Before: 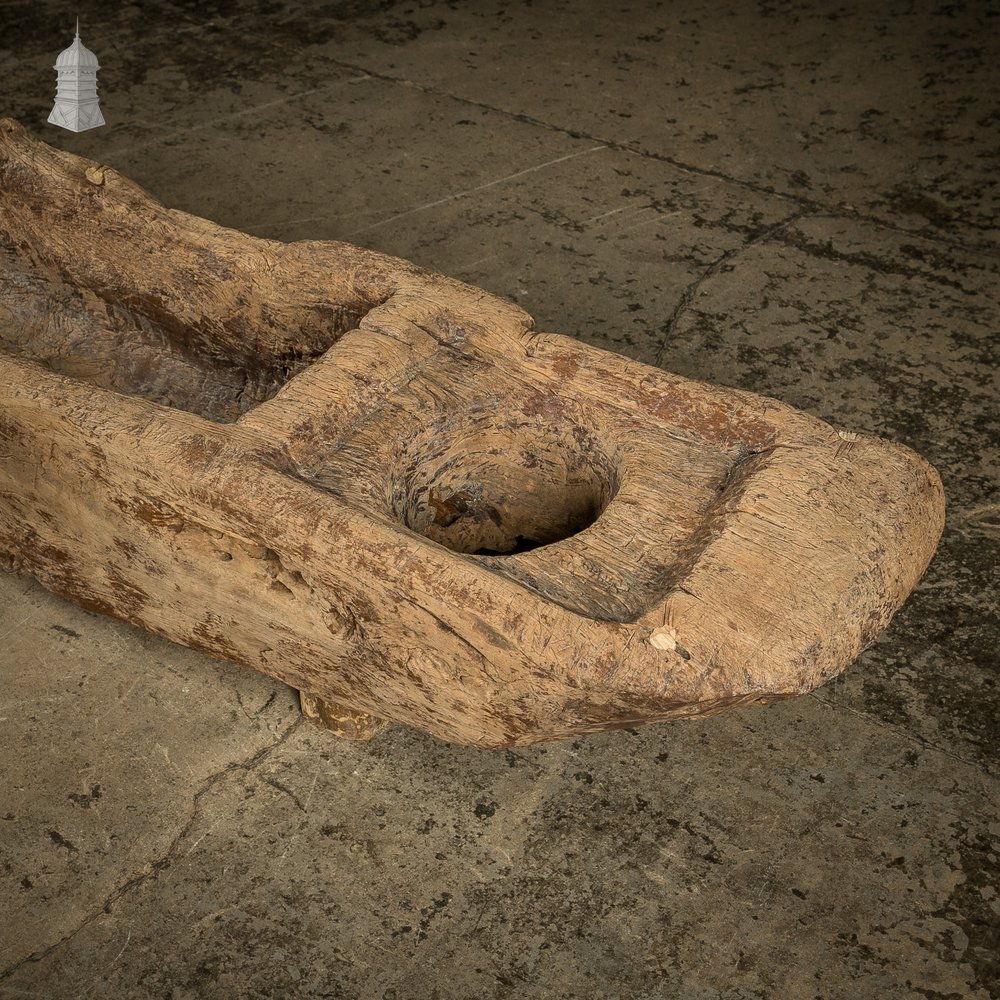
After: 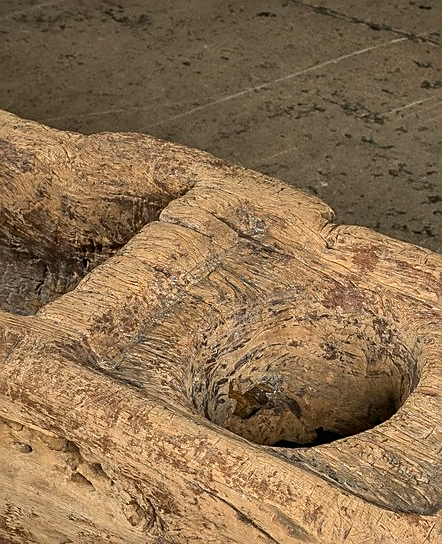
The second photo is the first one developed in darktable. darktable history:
exposure: exposure 0.298 EV, compensate highlight preservation false
crop: left 20.015%, top 10.841%, right 35.722%, bottom 34.758%
sharpen: on, module defaults
